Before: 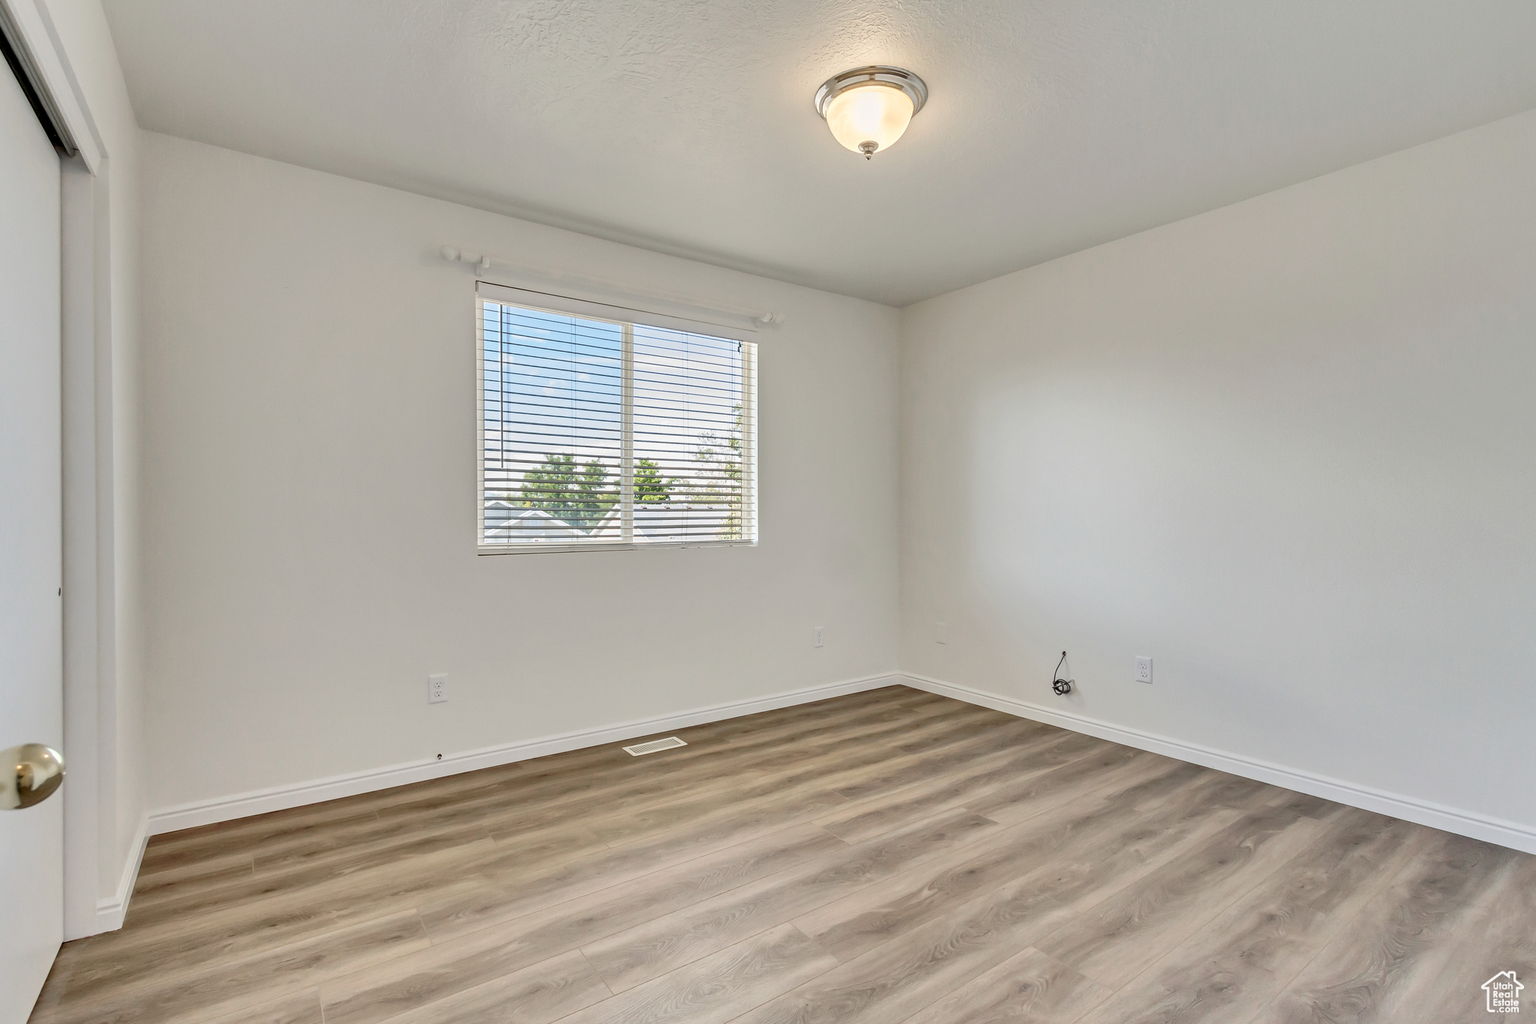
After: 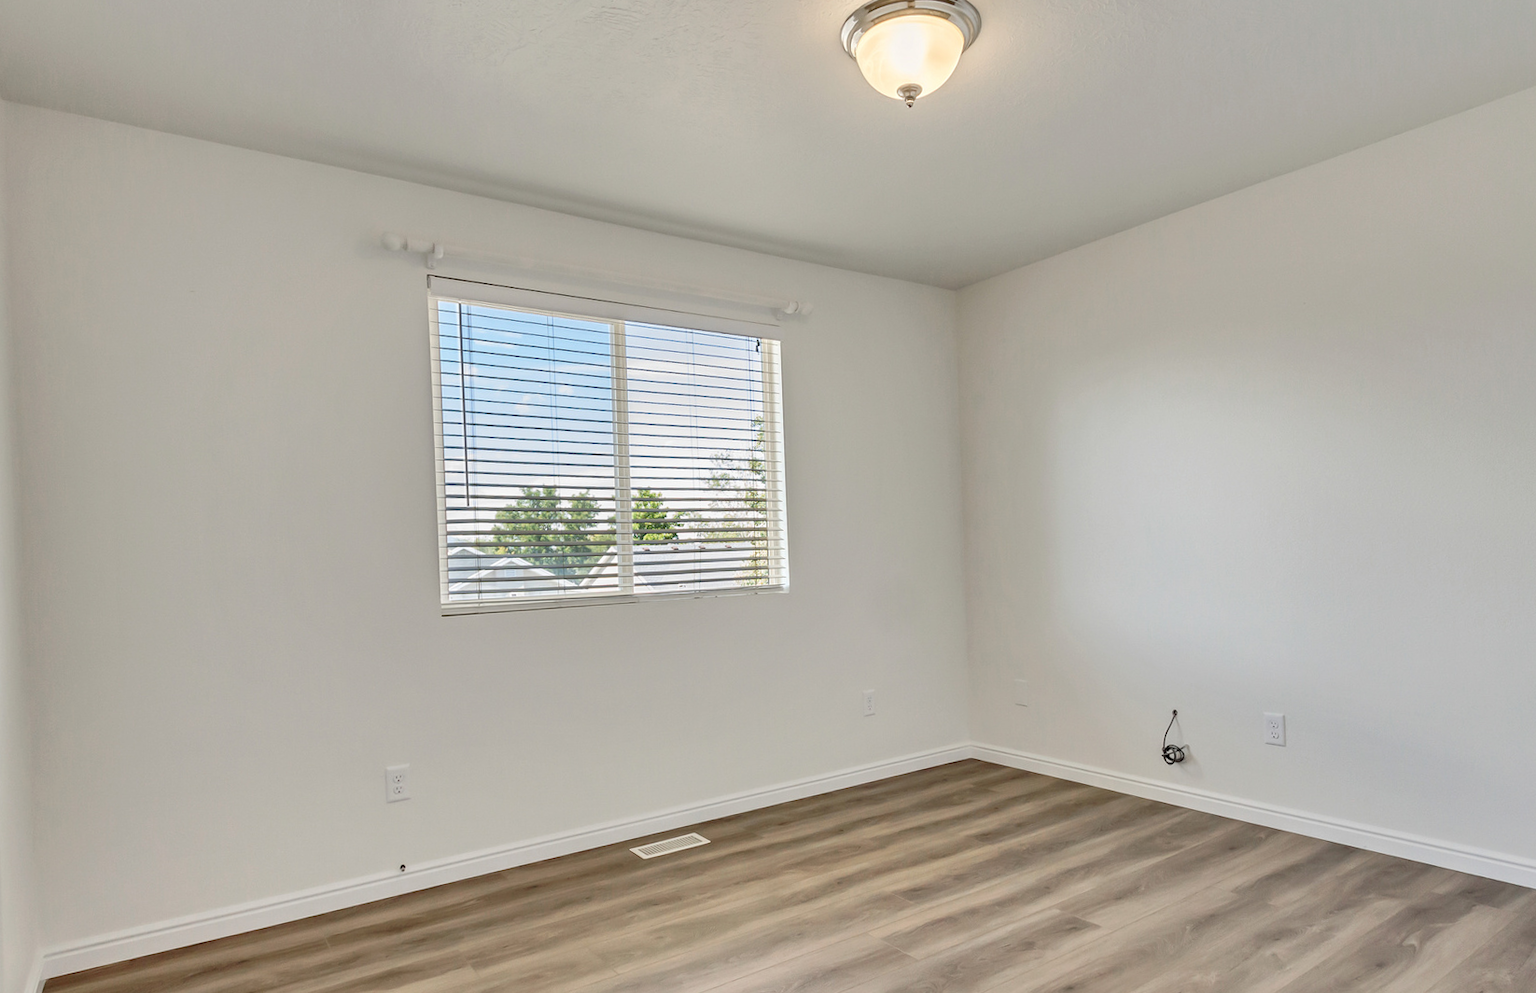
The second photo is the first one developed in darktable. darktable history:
crop and rotate: left 7.196%, top 4.574%, right 10.605%, bottom 13.178%
rotate and perspective: rotation -2°, crop left 0.022, crop right 0.978, crop top 0.049, crop bottom 0.951
